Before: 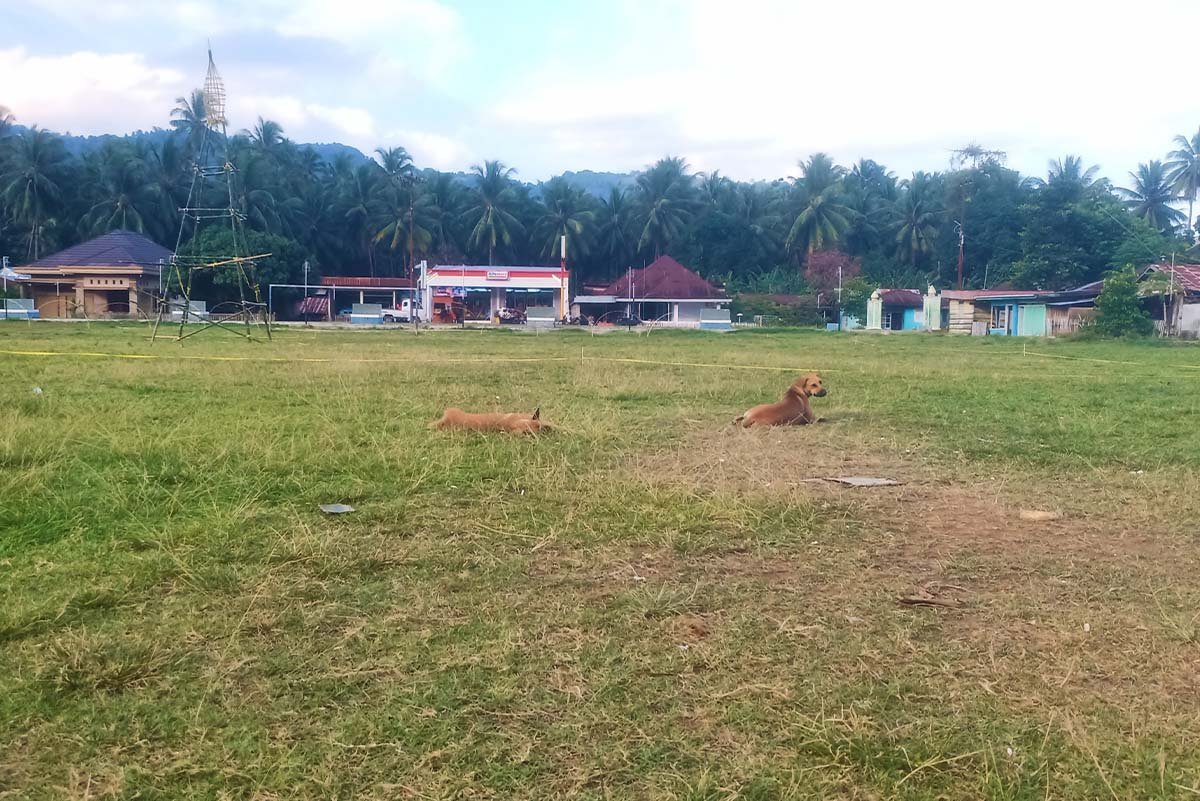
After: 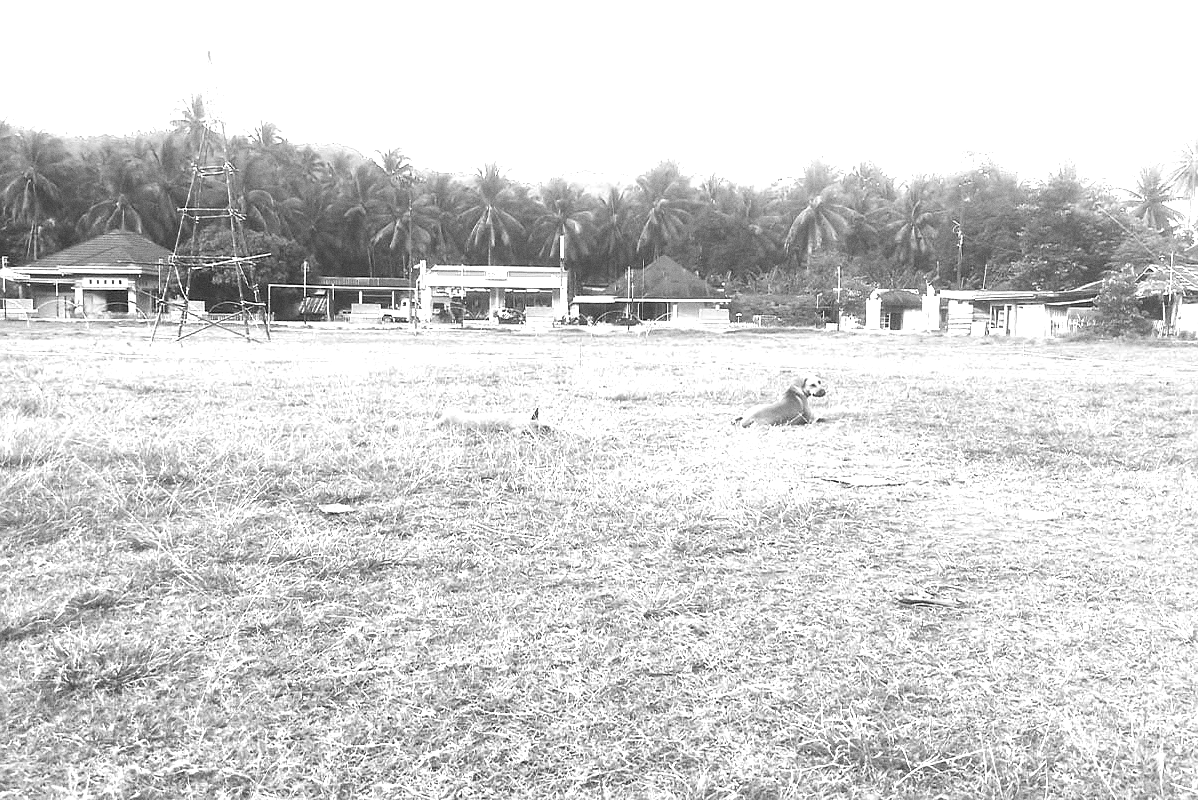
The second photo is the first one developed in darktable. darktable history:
rotate and perspective: automatic cropping original format, crop left 0, crop top 0
monochrome: a 32, b 64, size 2.3
crop and rotate: left 0.126%
sharpen: radius 1.272, amount 0.305, threshold 0
exposure: black level correction 0, exposure 1.75 EV, compensate exposure bias true, compensate highlight preservation false
grain: coarseness 0.47 ISO
